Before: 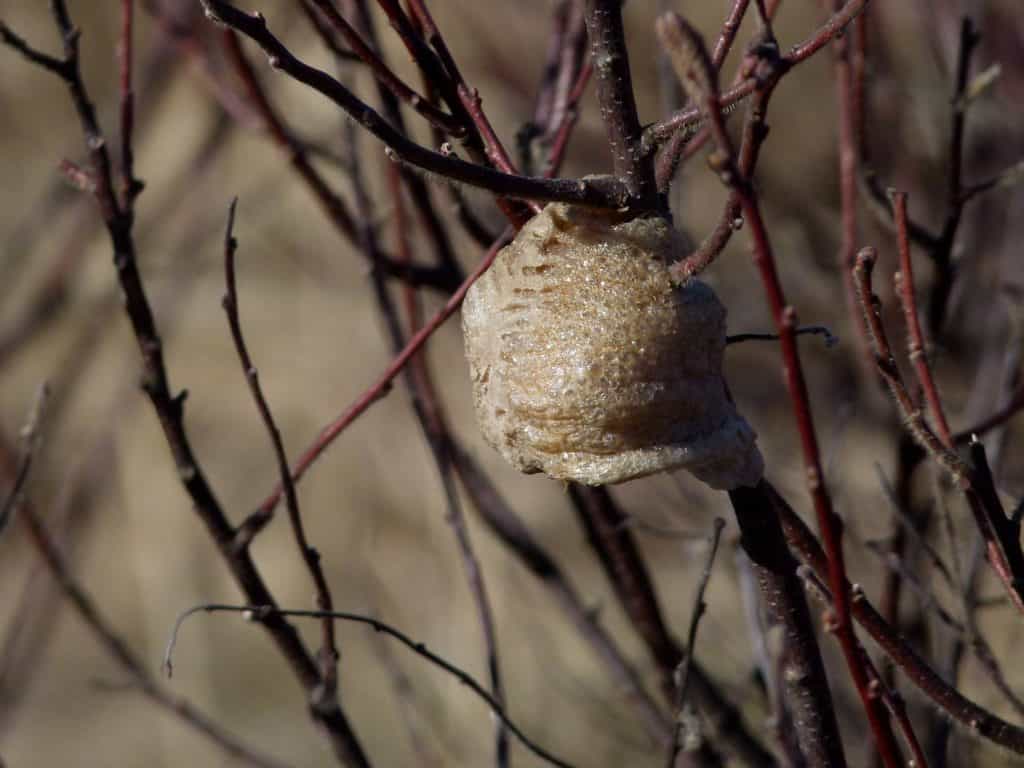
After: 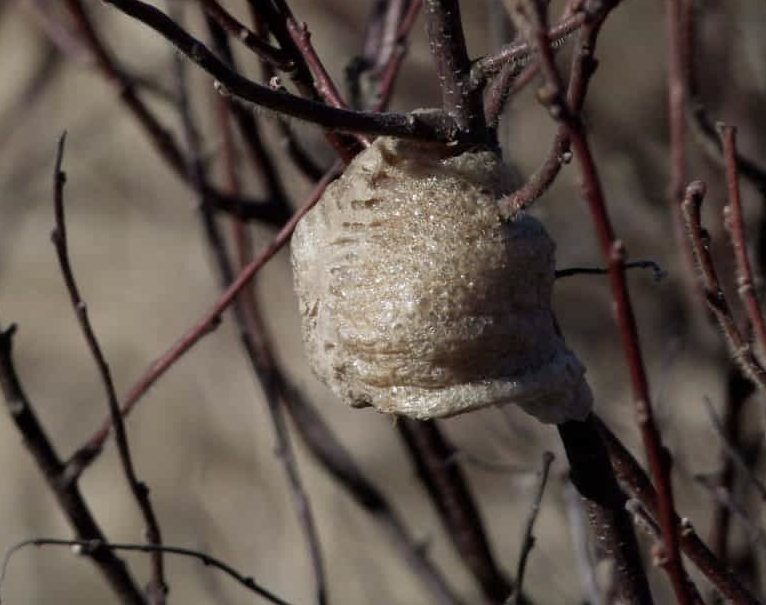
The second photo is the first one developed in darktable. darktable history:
color balance: input saturation 100.43%, contrast fulcrum 14.22%, output saturation 70.41%
crop: left 16.768%, top 8.653%, right 8.362%, bottom 12.485%
